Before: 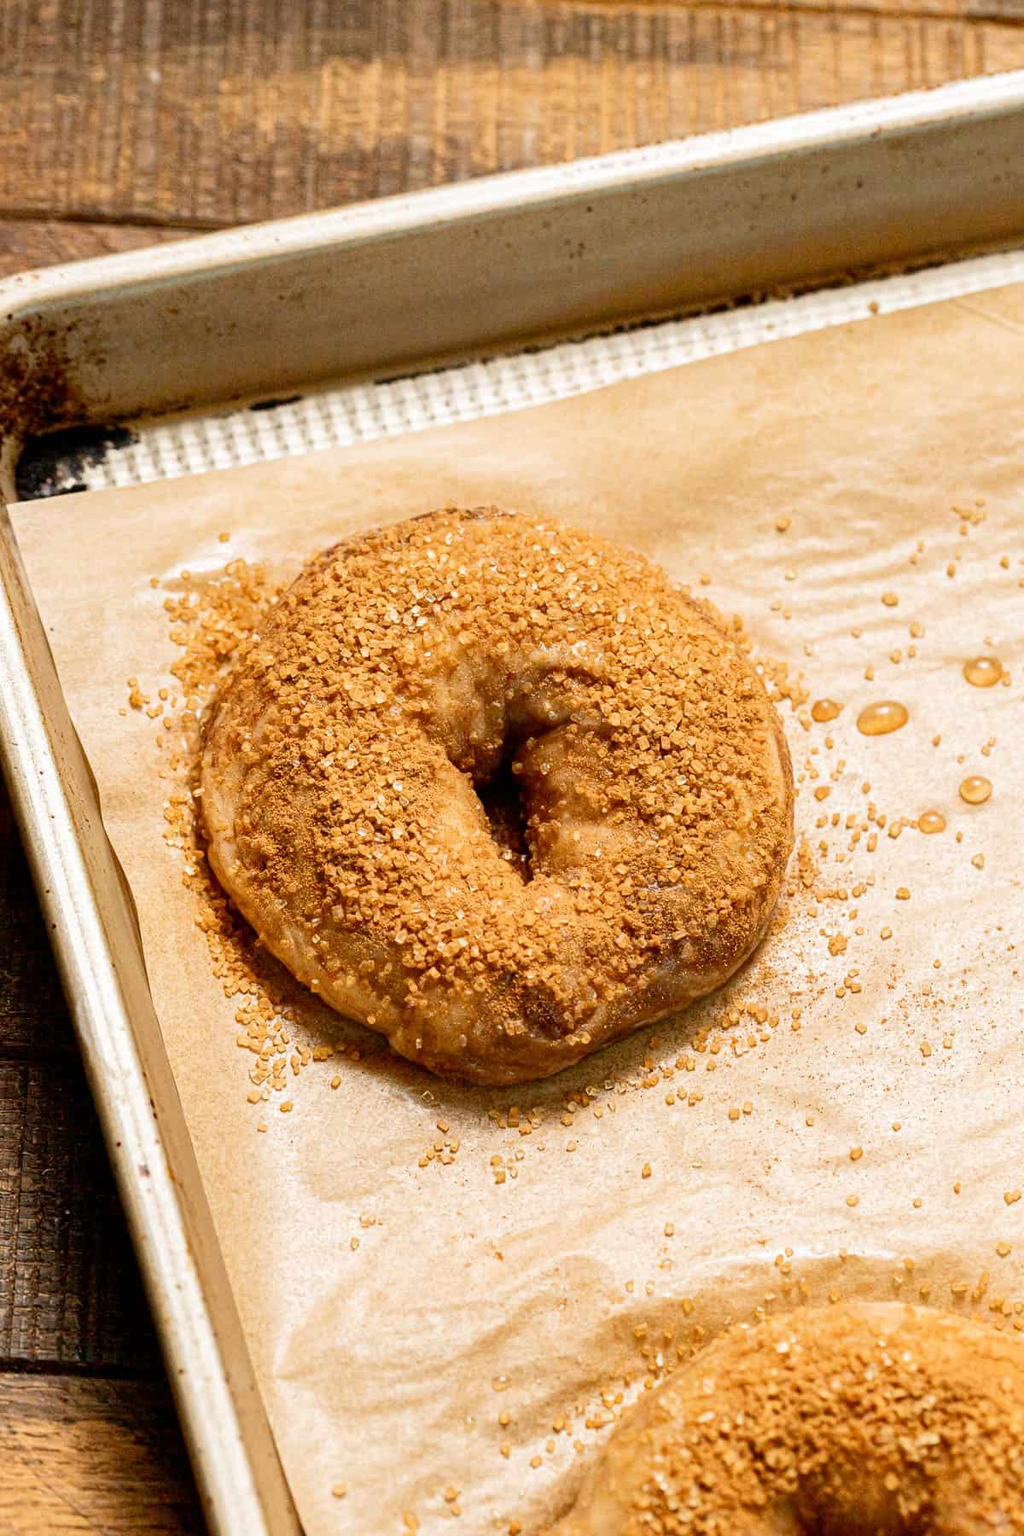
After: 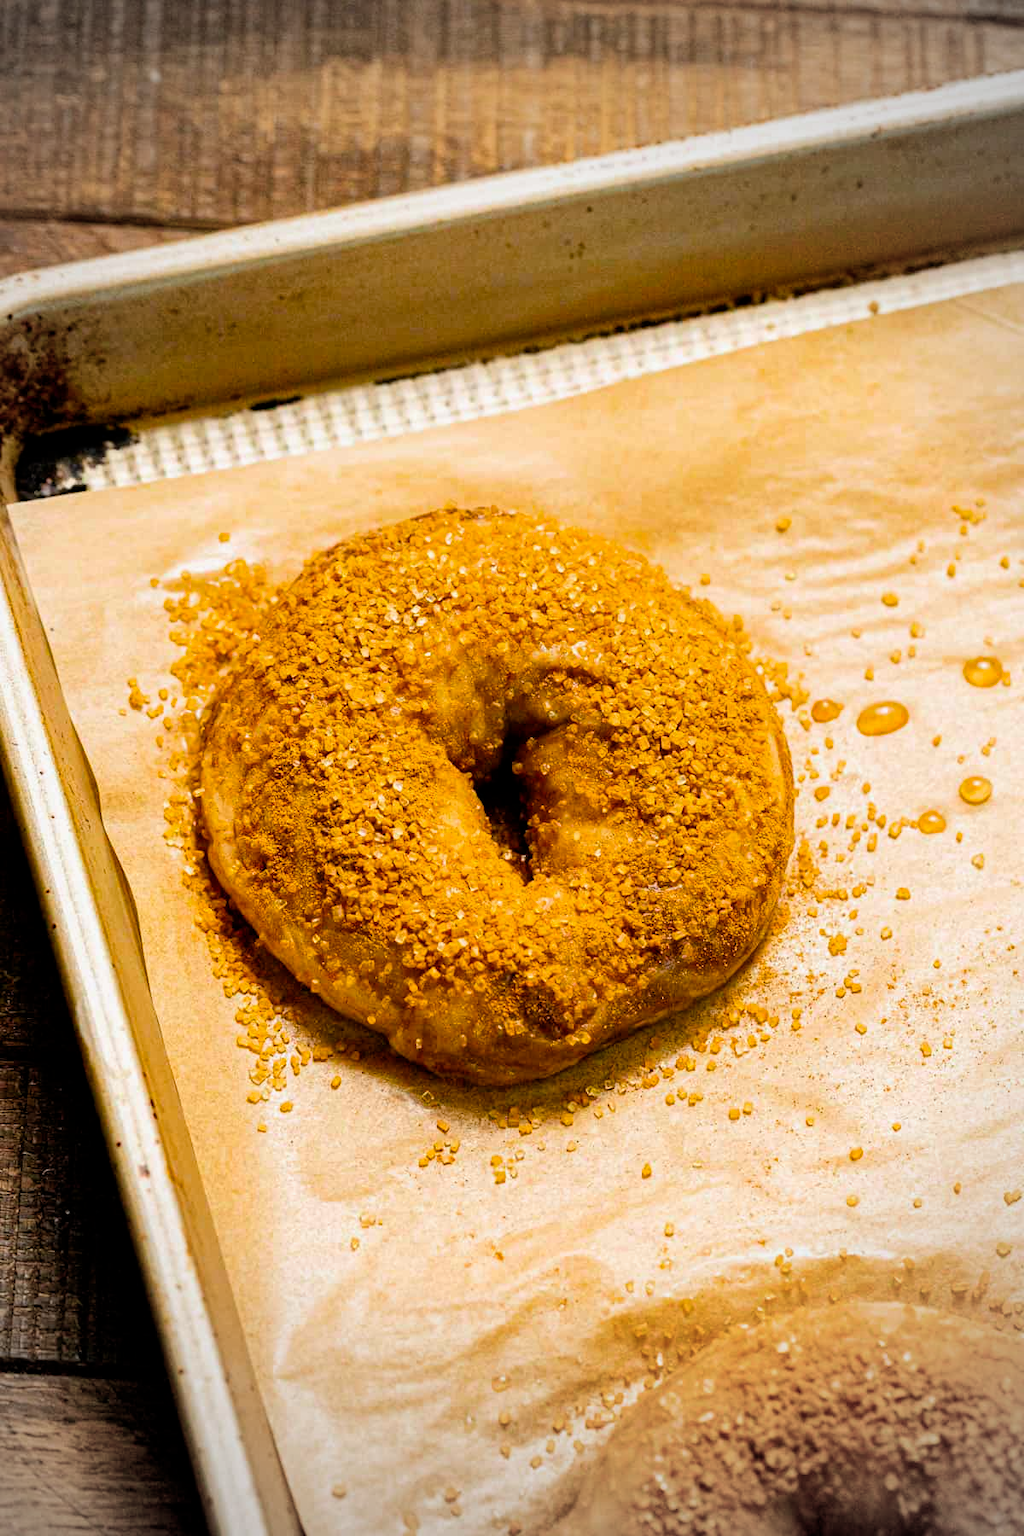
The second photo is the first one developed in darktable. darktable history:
filmic rgb: middle gray luminance 18.42%, black relative exposure -11.45 EV, white relative exposure 2.55 EV, threshold 6 EV, target black luminance 0%, hardness 8.41, latitude 99%, contrast 1.084, shadows ↔ highlights balance 0.505%, add noise in highlights 0, preserve chrominance max RGB, color science v3 (2019), use custom middle-gray values true, iterations of high-quality reconstruction 0, contrast in highlights soft, enable highlight reconstruction true
color balance rgb: linear chroma grading › global chroma 15%, perceptual saturation grading › global saturation 30%
vignetting: fall-off start 67.15%, brightness -0.442, saturation -0.691, width/height ratio 1.011, unbound false
